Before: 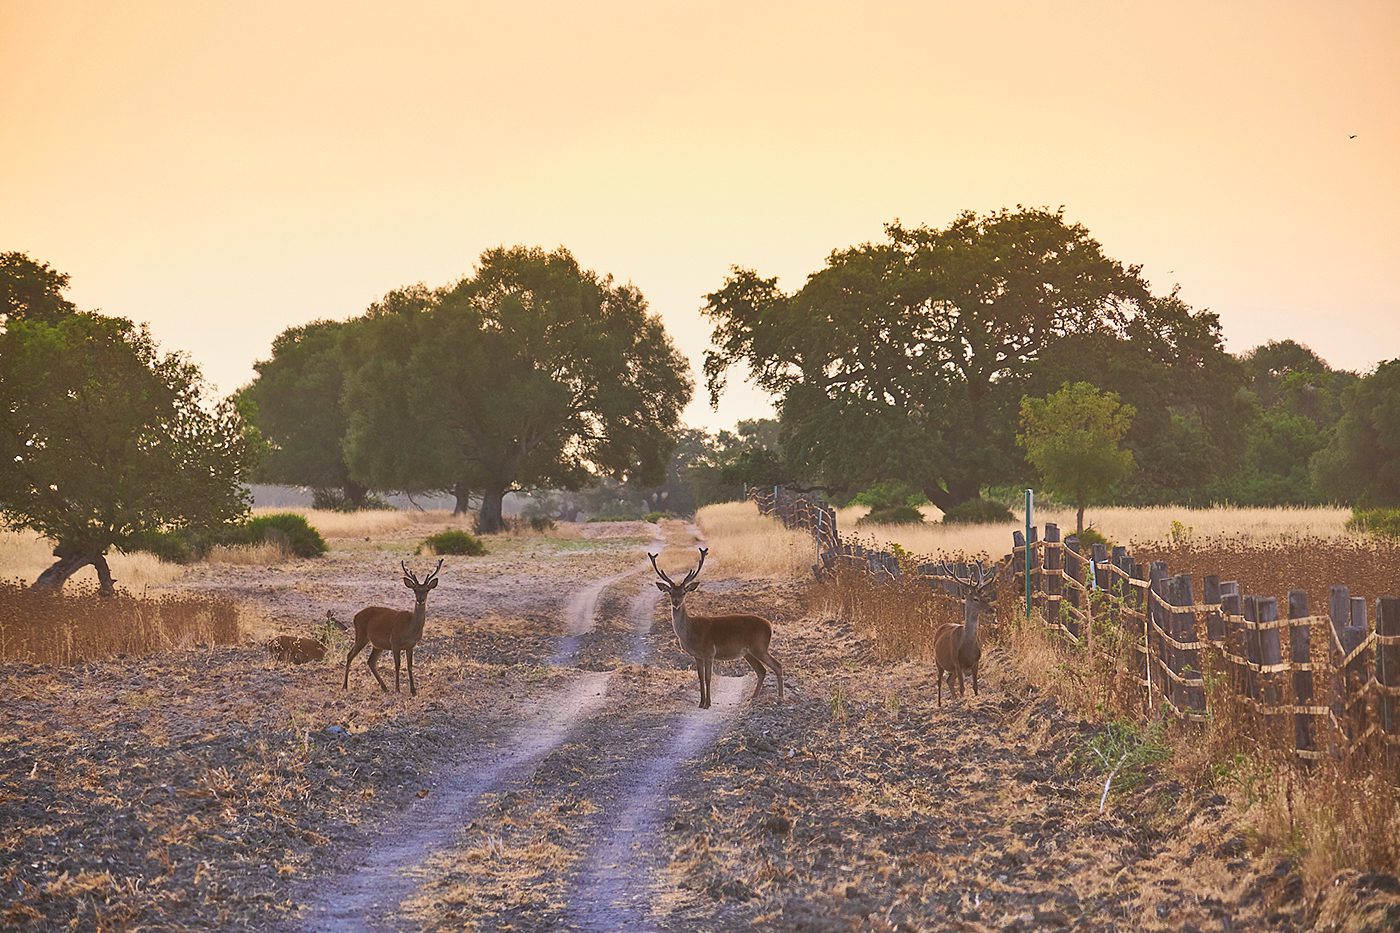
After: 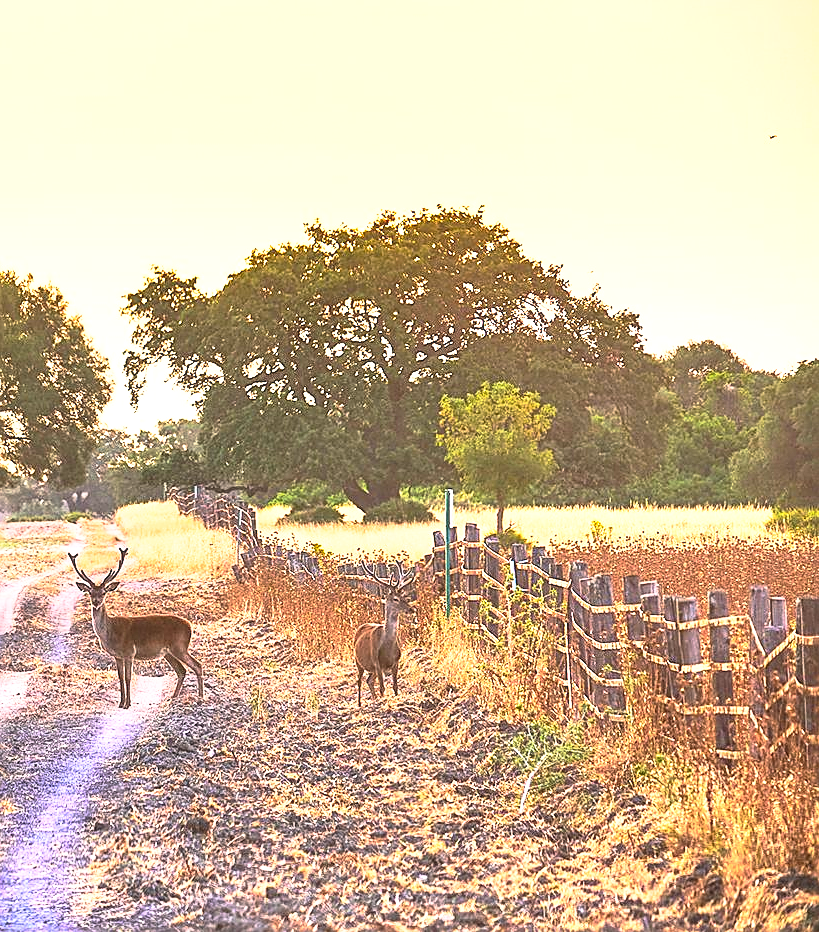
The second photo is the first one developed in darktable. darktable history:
tone equalizer: -8 EV -0.42 EV, -7 EV -0.427 EV, -6 EV -0.367 EV, -5 EV -0.222 EV, -3 EV 0.207 EV, -2 EV 0.361 EV, -1 EV 0.371 EV, +0 EV 0.418 EV, edges refinement/feathering 500, mask exposure compensation -1.57 EV, preserve details no
tone curve: curves: ch0 [(0, 0) (0.161, 0.144) (0.501, 0.497) (1, 1)], preserve colors none
crop: left 41.483%
contrast brightness saturation: contrast 0.237, brightness 0.264, saturation 0.388
exposure: black level correction 0, exposure 0.5 EV, compensate highlight preservation false
sharpen: on, module defaults
local contrast: on, module defaults
base curve: curves: ch0 [(0, 0) (0.257, 0.25) (0.482, 0.586) (0.757, 0.871) (1, 1)], preserve colors none
